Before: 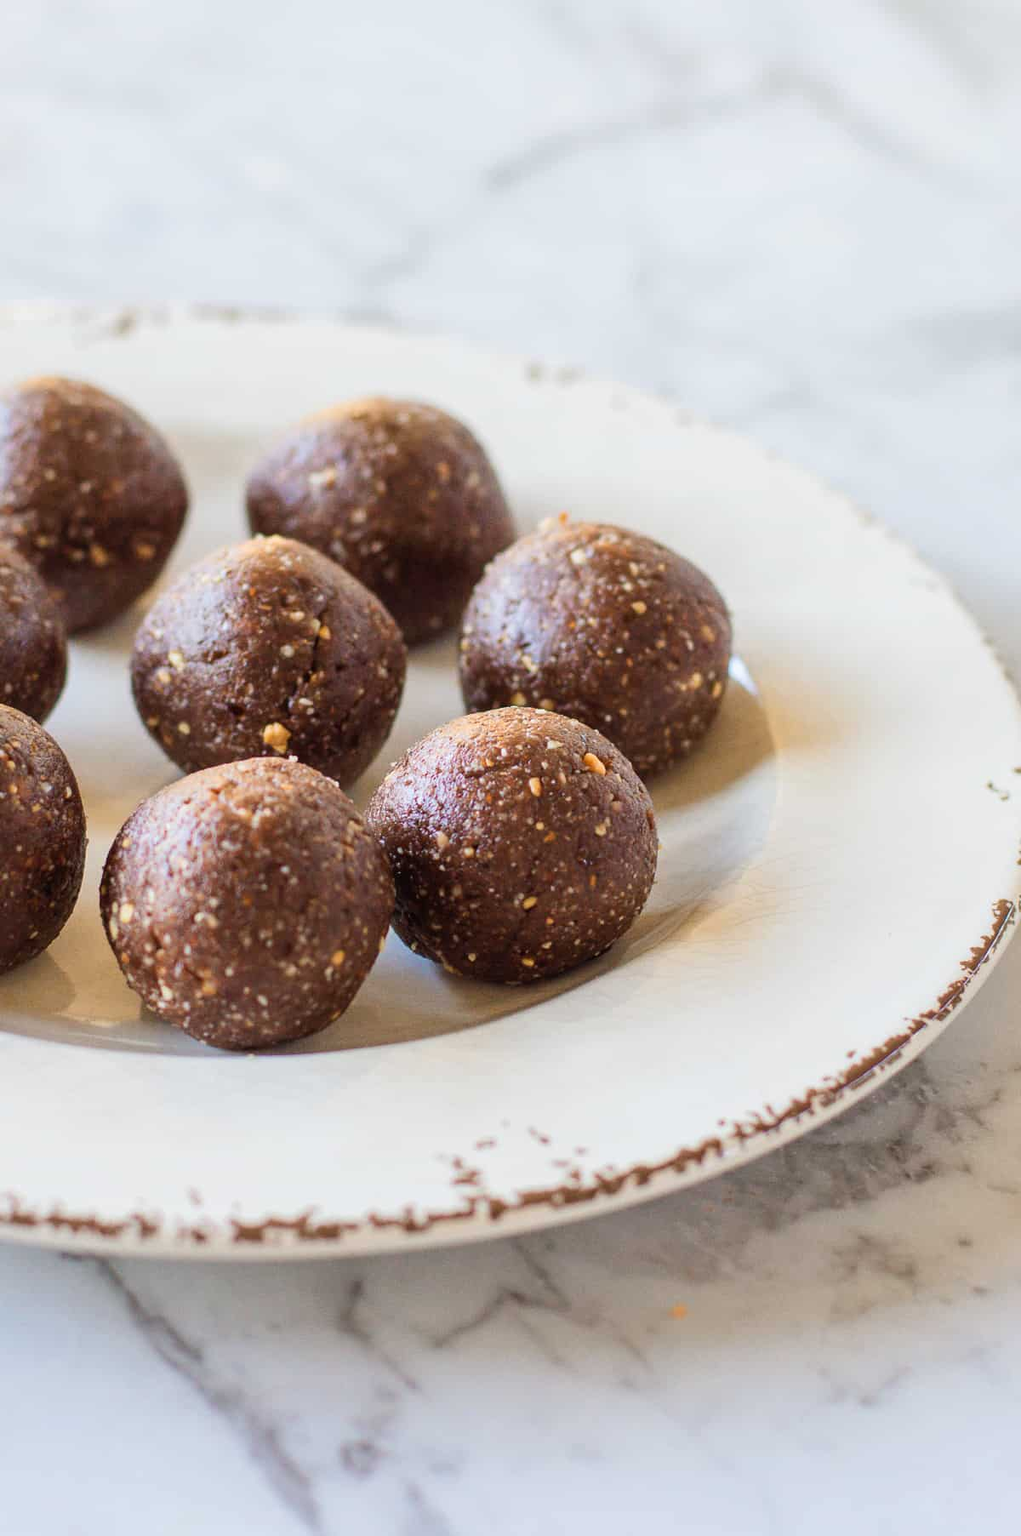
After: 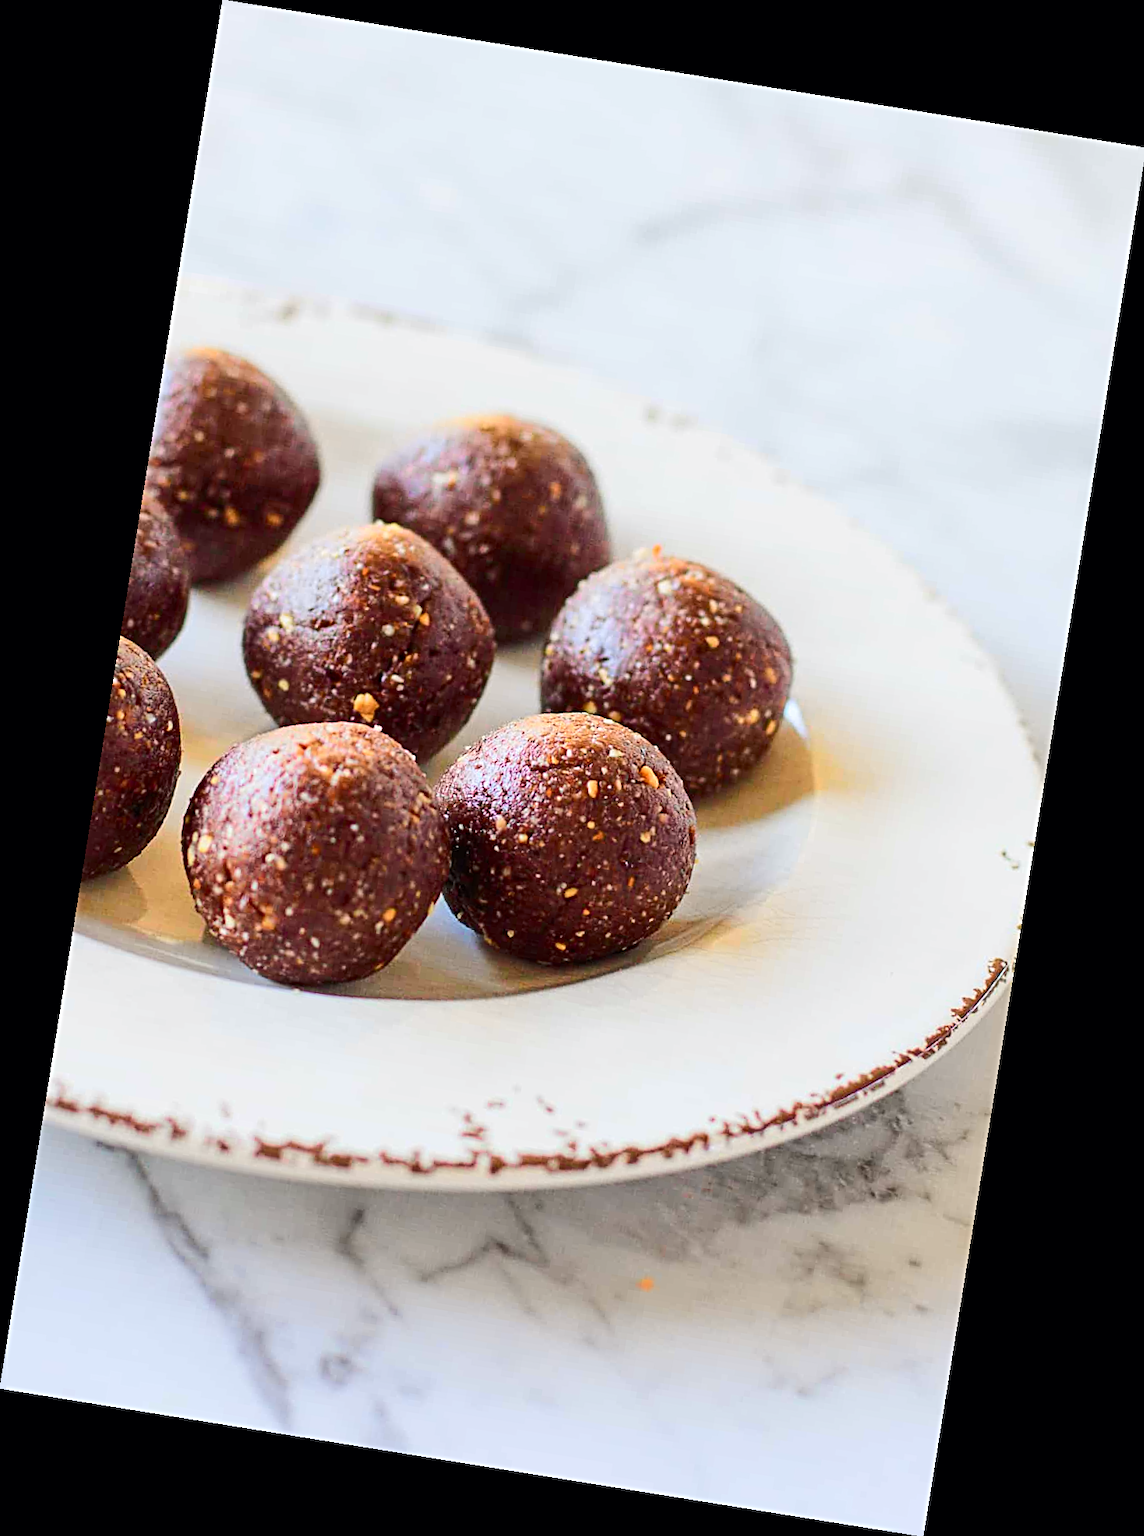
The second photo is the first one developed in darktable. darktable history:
sharpen: radius 3.119
rotate and perspective: rotation 9.12°, automatic cropping off
tone curve: curves: ch0 [(0, 0) (0.126, 0.086) (0.338, 0.307) (0.494, 0.531) (0.703, 0.762) (1, 1)]; ch1 [(0, 0) (0.346, 0.324) (0.45, 0.426) (0.5, 0.5) (0.522, 0.517) (0.55, 0.578) (1, 1)]; ch2 [(0, 0) (0.44, 0.424) (0.501, 0.499) (0.554, 0.554) (0.622, 0.667) (0.707, 0.746) (1, 1)], color space Lab, independent channels, preserve colors none
